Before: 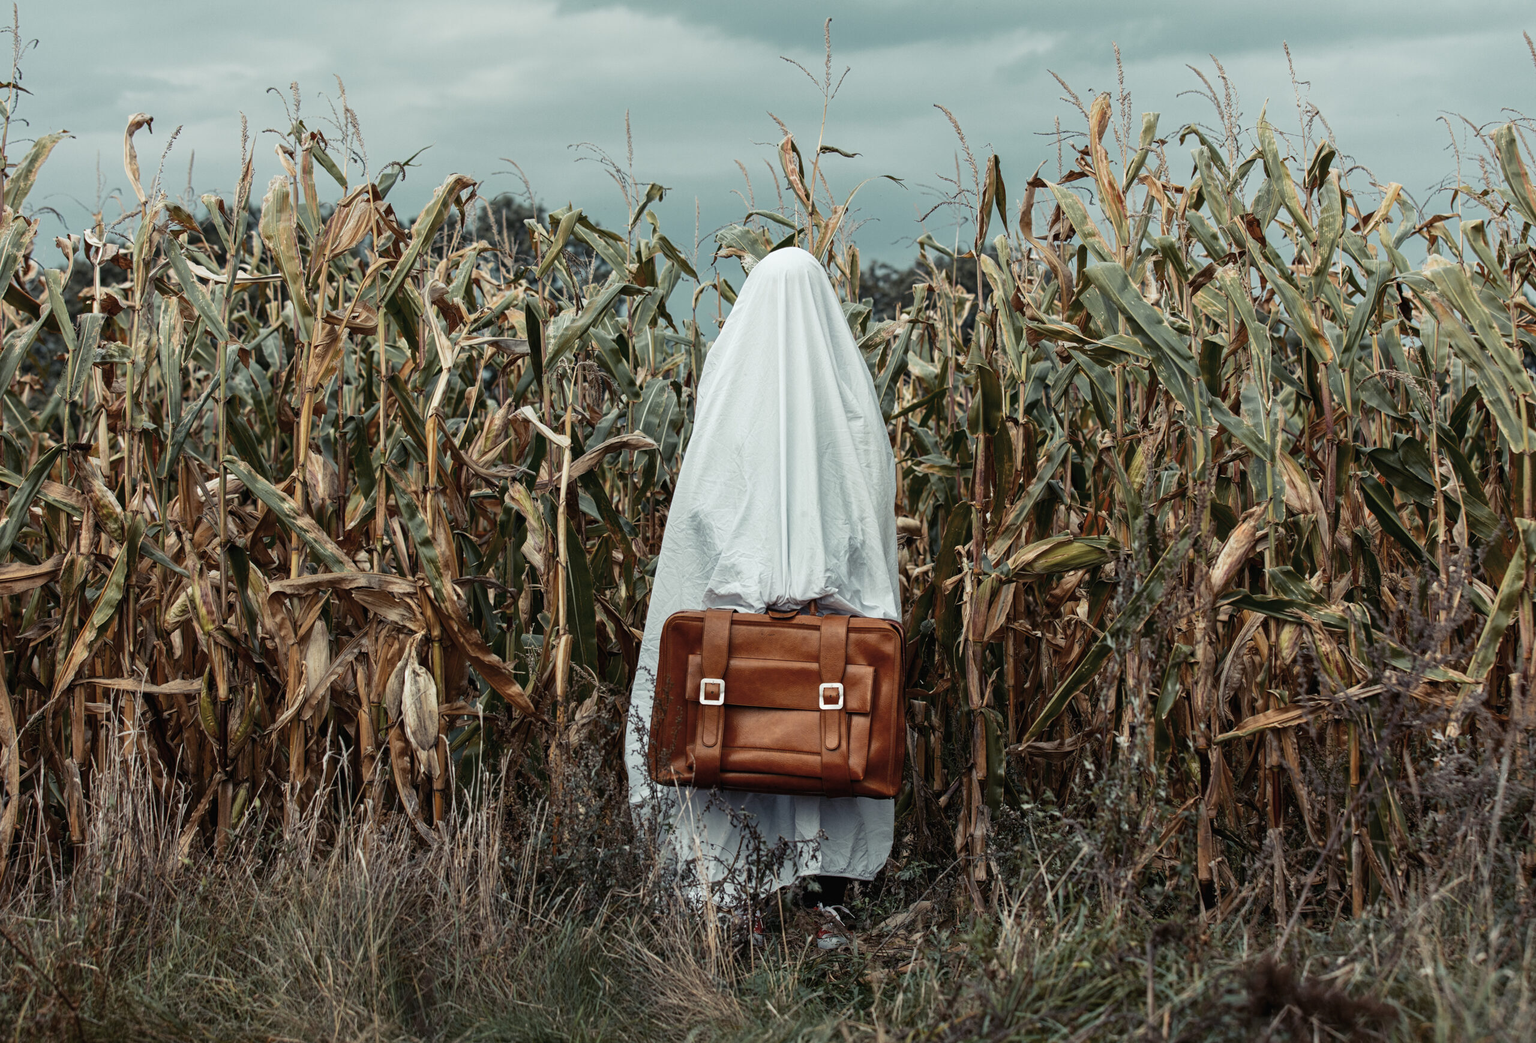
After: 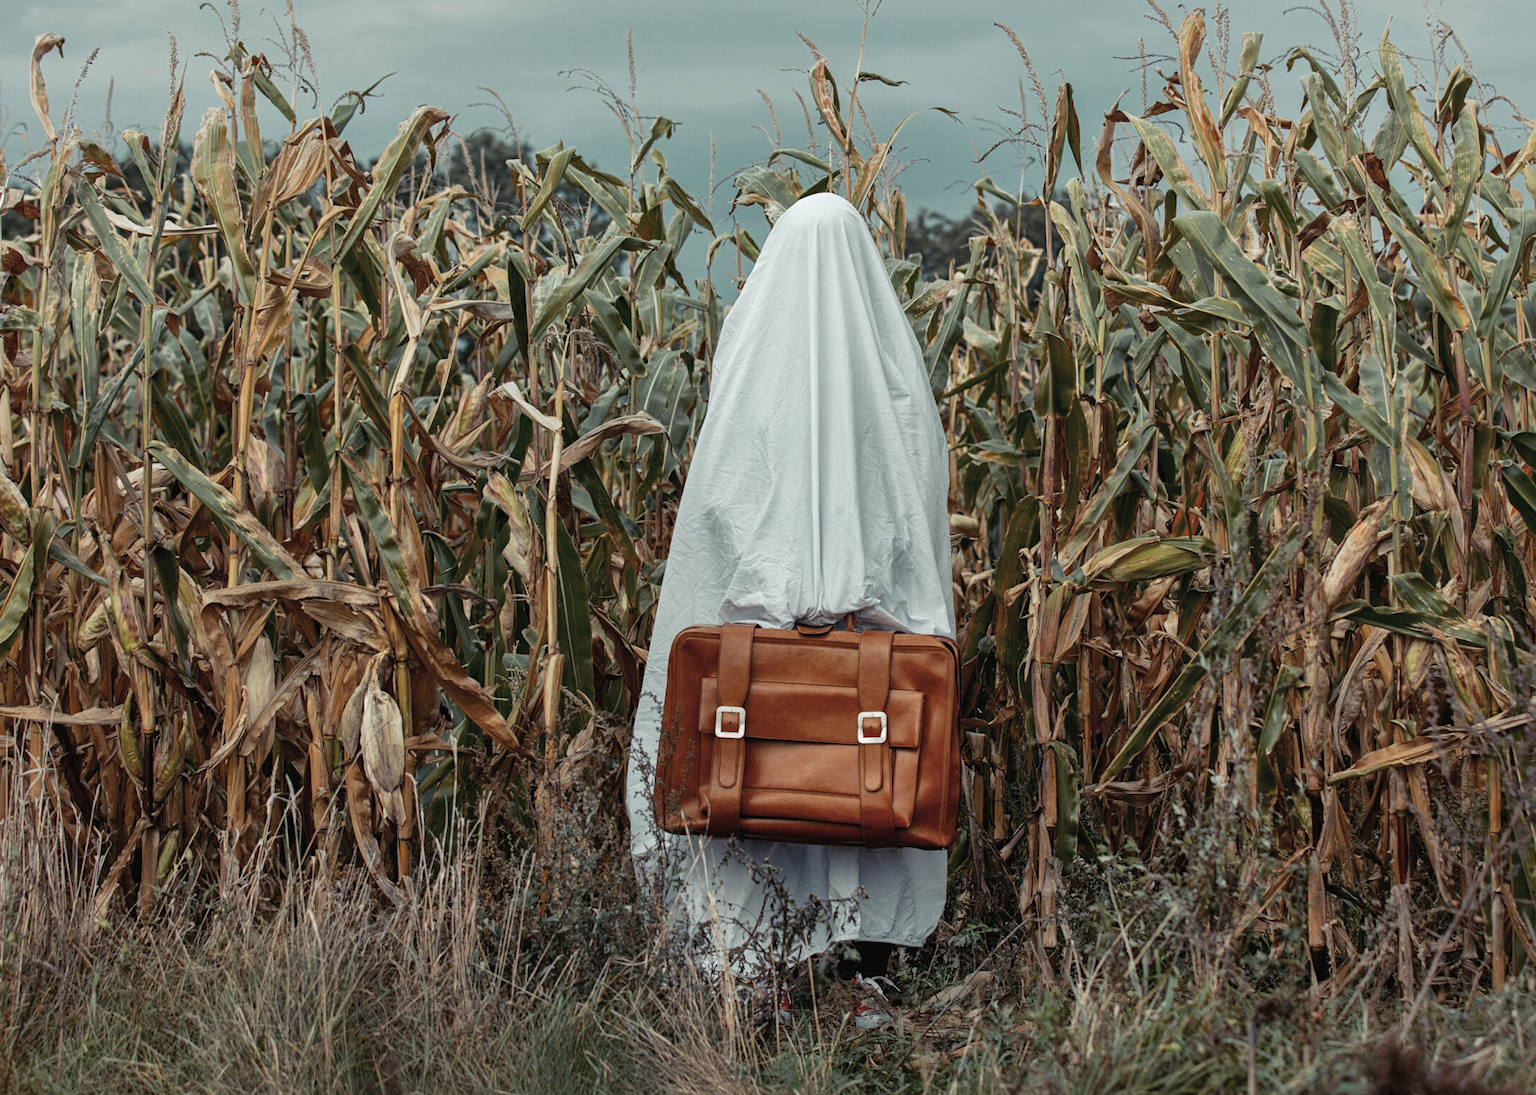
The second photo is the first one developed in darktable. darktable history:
shadows and highlights: on, module defaults
crop: left 6.446%, top 8.188%, right 9.538%, bottom 3.548%
